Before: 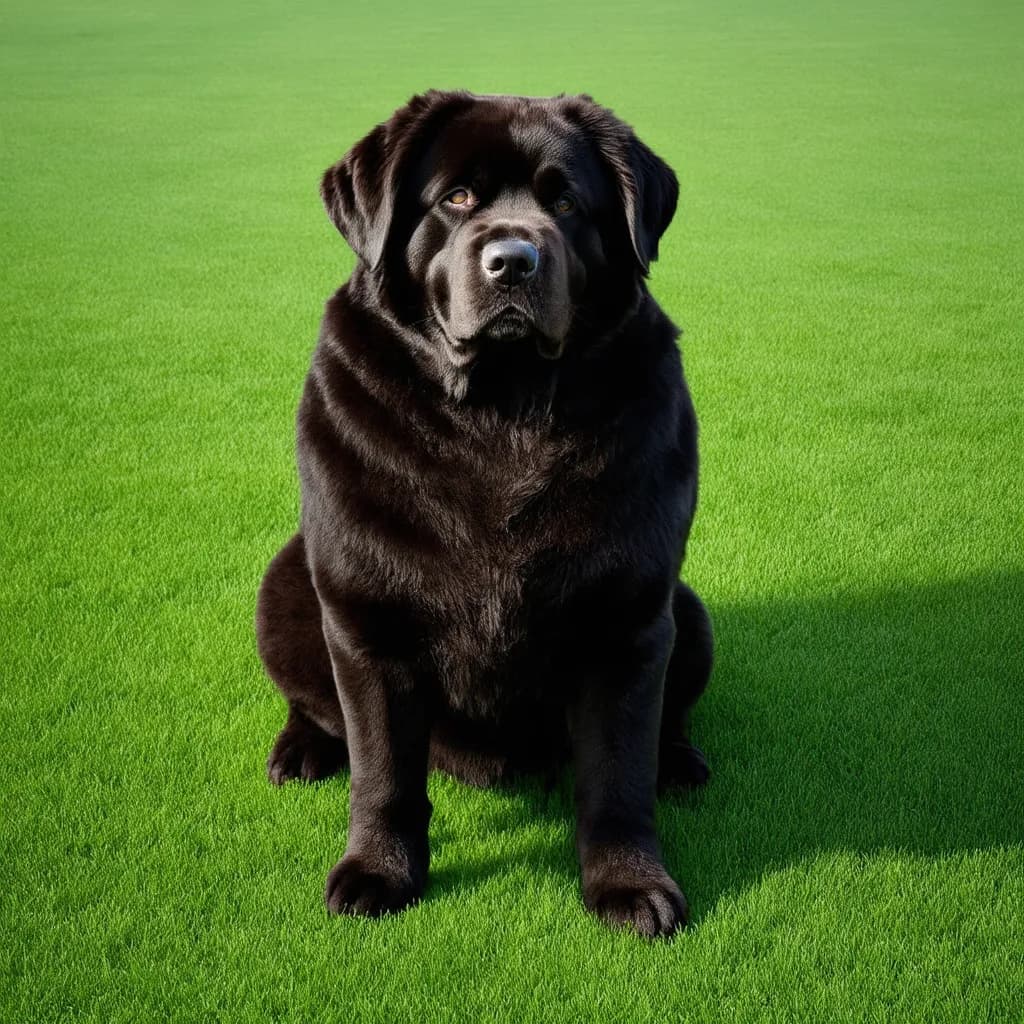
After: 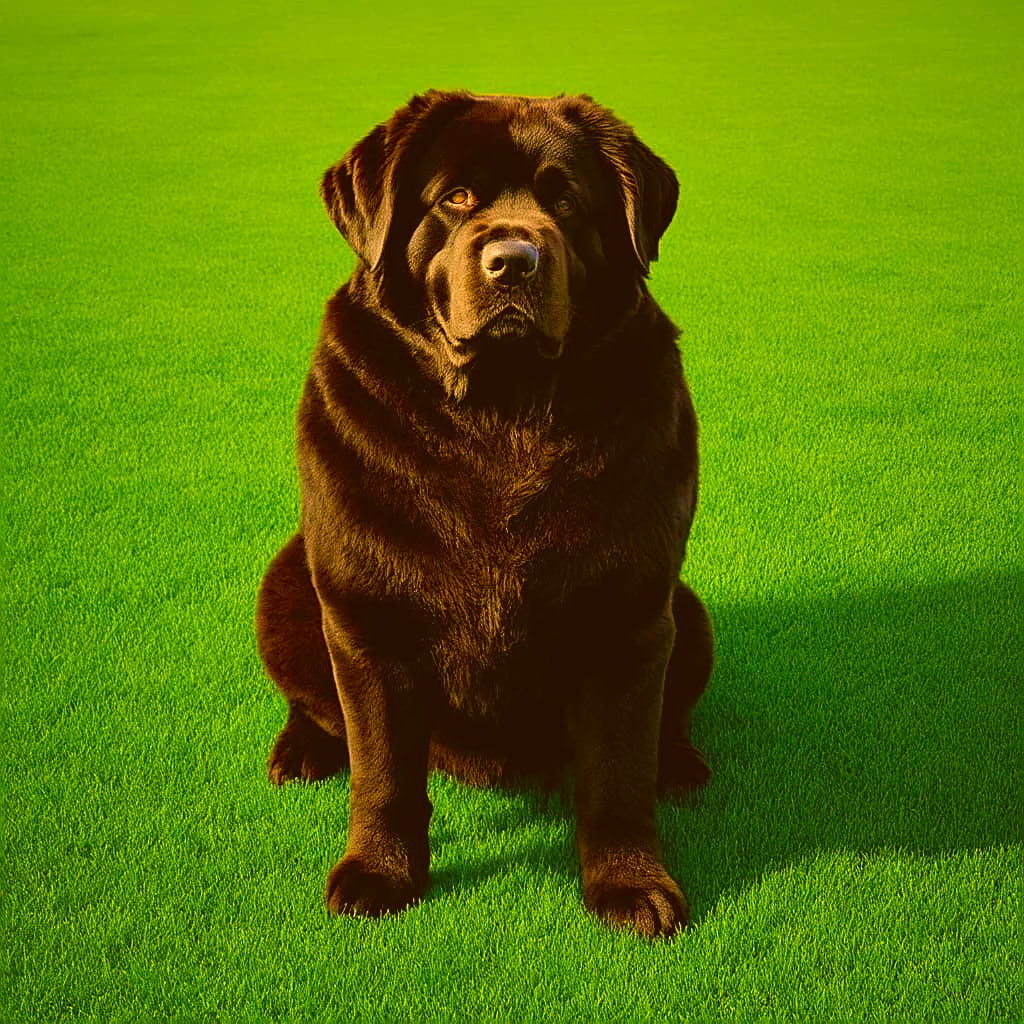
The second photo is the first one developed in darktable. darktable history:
sharpen: amount 0.747
contrast brightness saturation: contrast -0.113
color correction: highlights a* 10.67, highlights b* 30.29, shadows a* 2.91, shadows b* 17.87, saturation 1.72
